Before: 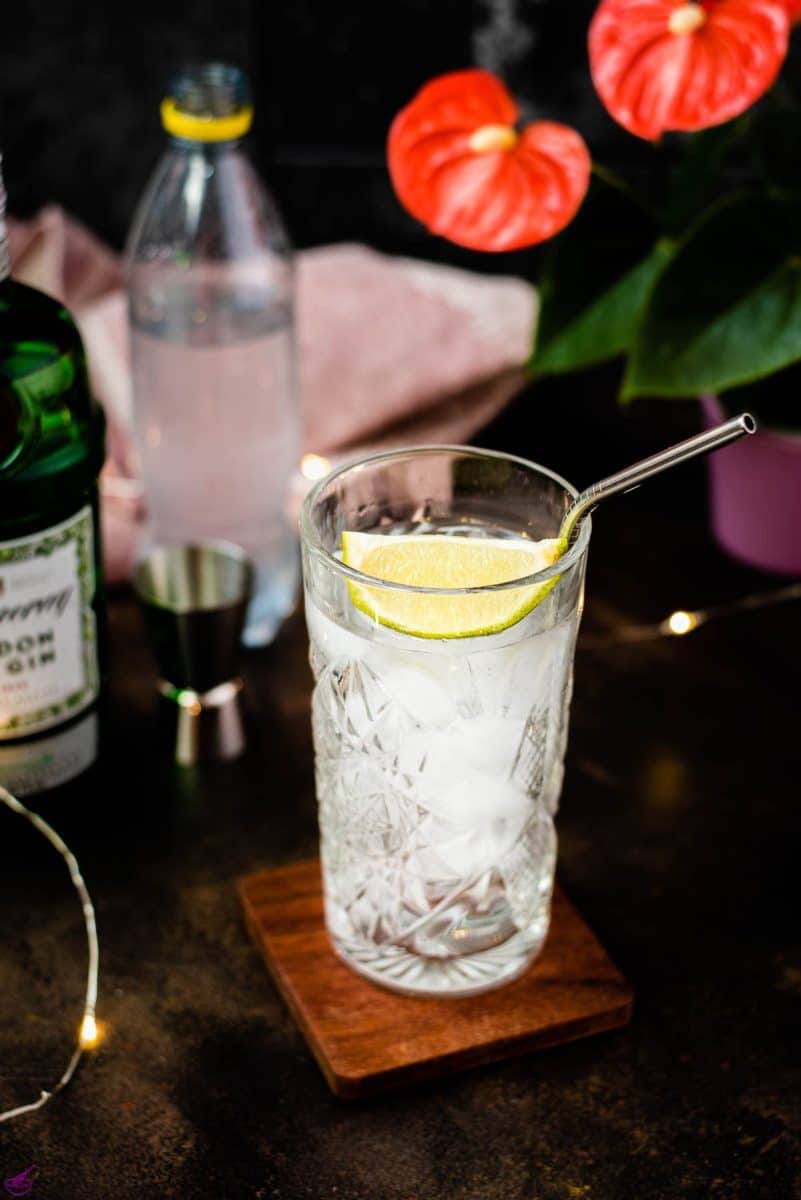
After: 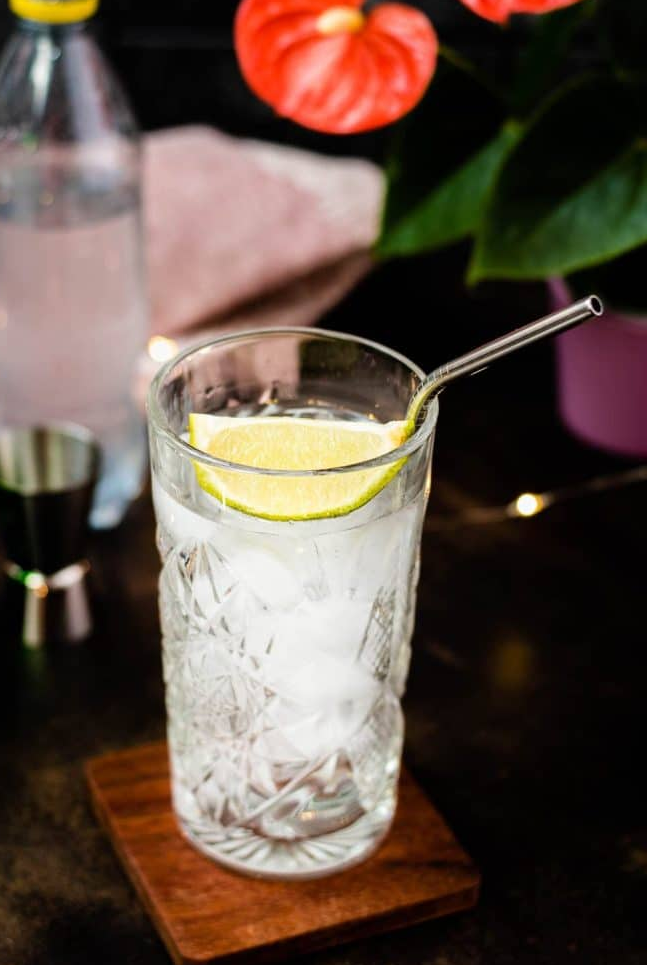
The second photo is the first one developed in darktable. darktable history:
crop: left 19.18%, top 9.886%, bottom 9.634%
